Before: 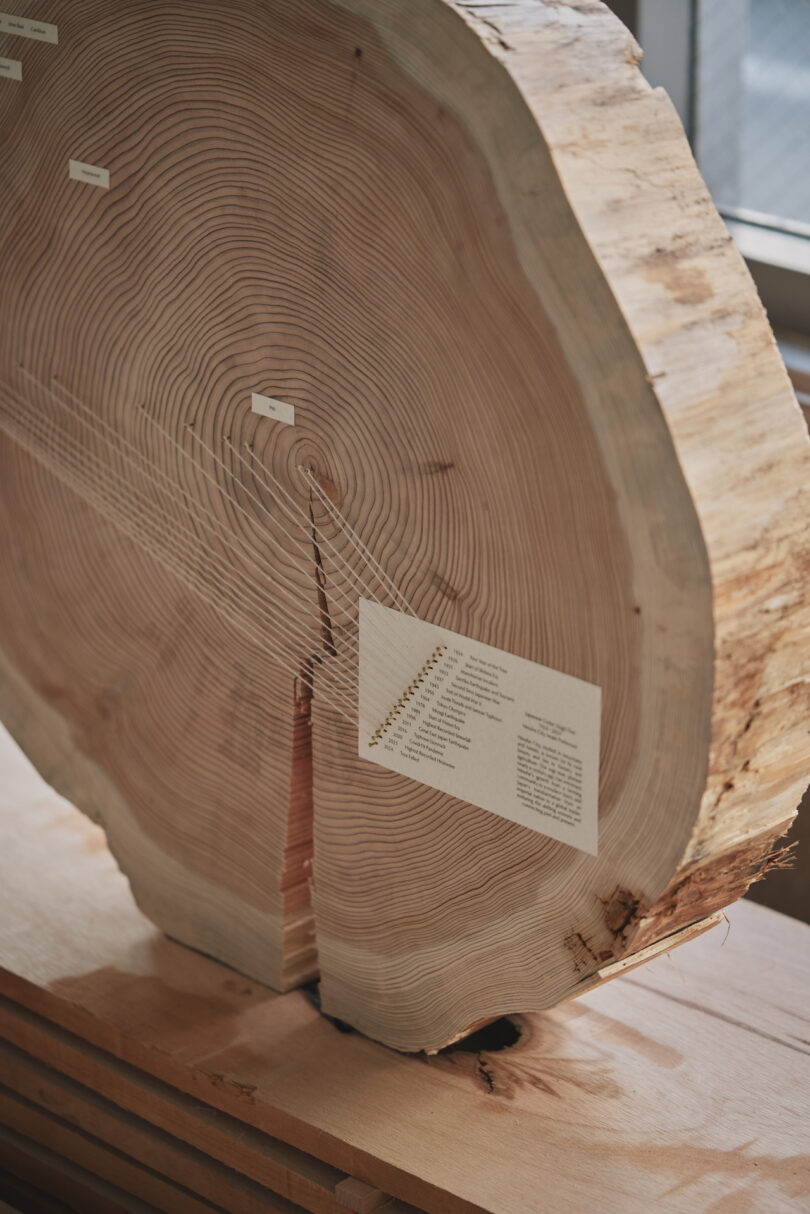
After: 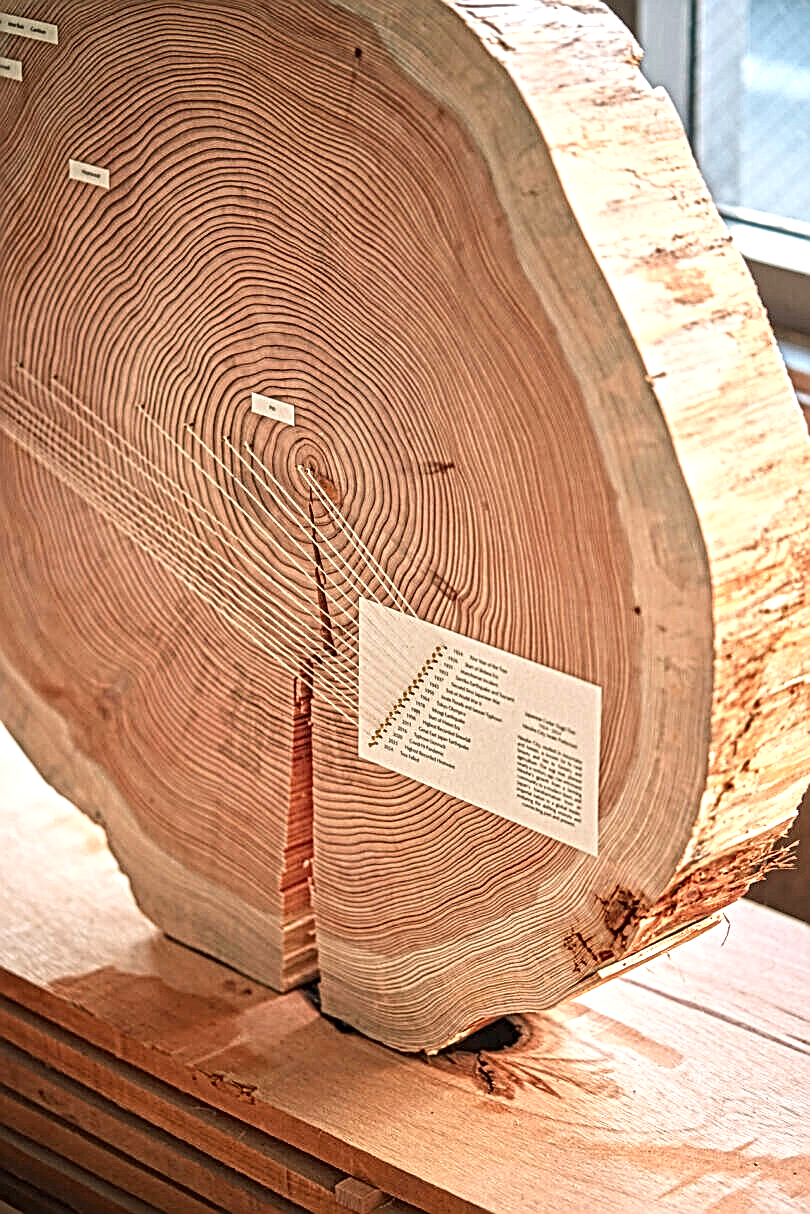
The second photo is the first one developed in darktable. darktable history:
local contrast: mode bilateral grid, contrast 19, coarseness 4, detail 298%, midtone range 0.2
sharpen: on, module defaults
contrast brightness saturation: contrast 0.084, saturation 0.196
exposure: black level correction 0.001, exposure 0.959 EV, compensate highlight preservation false
